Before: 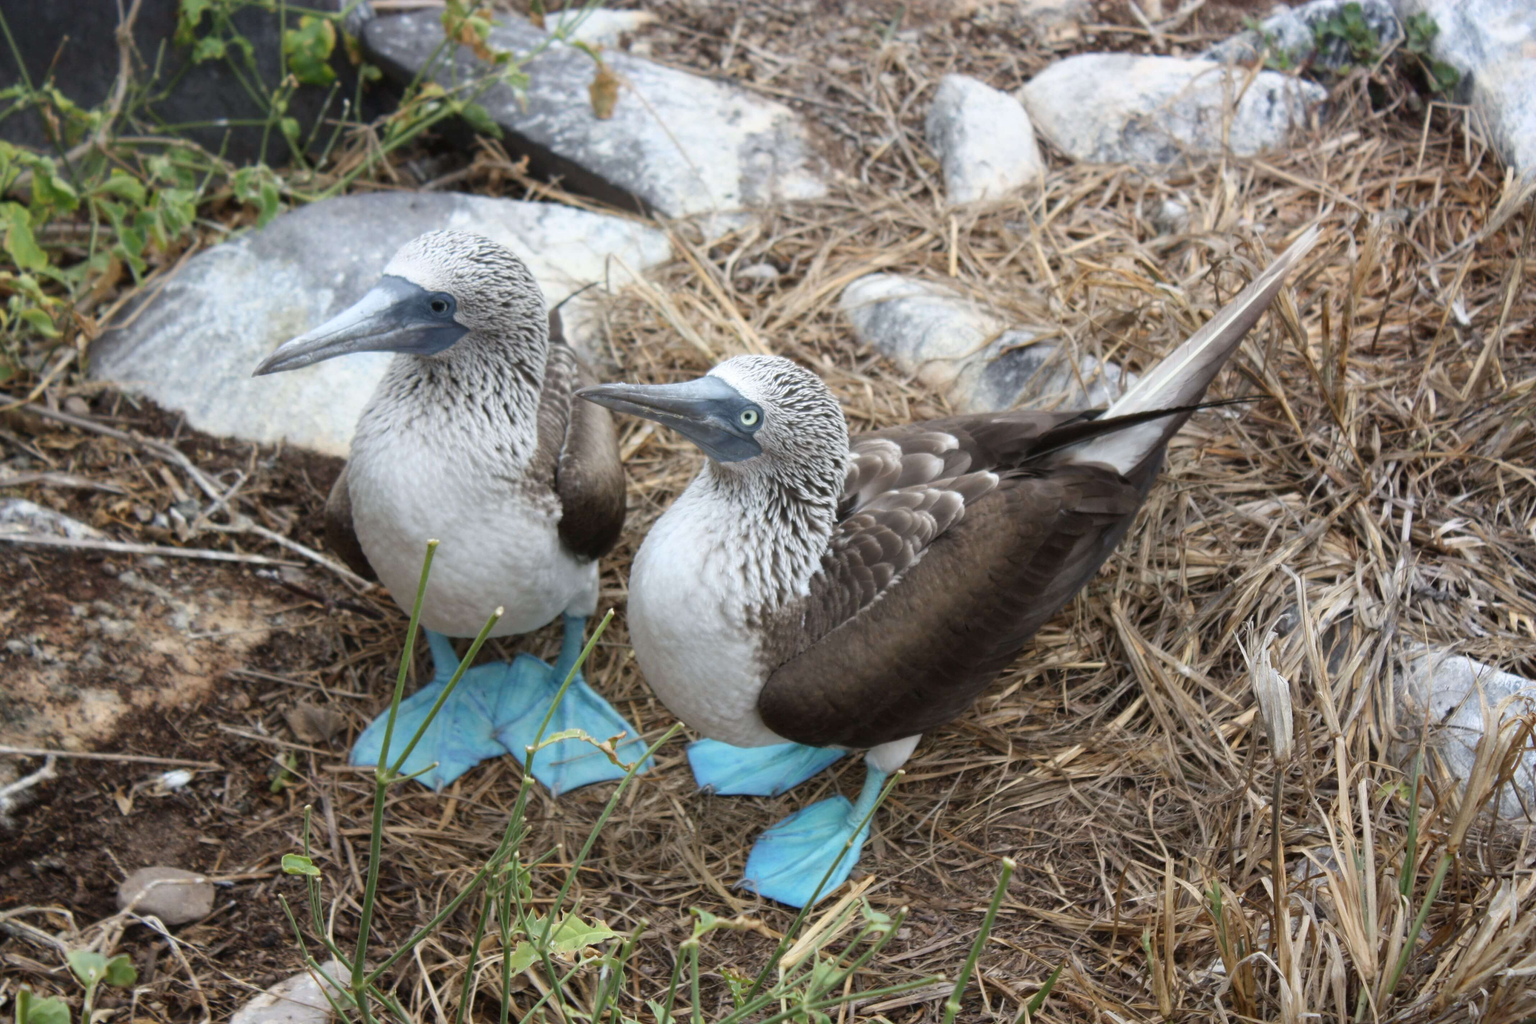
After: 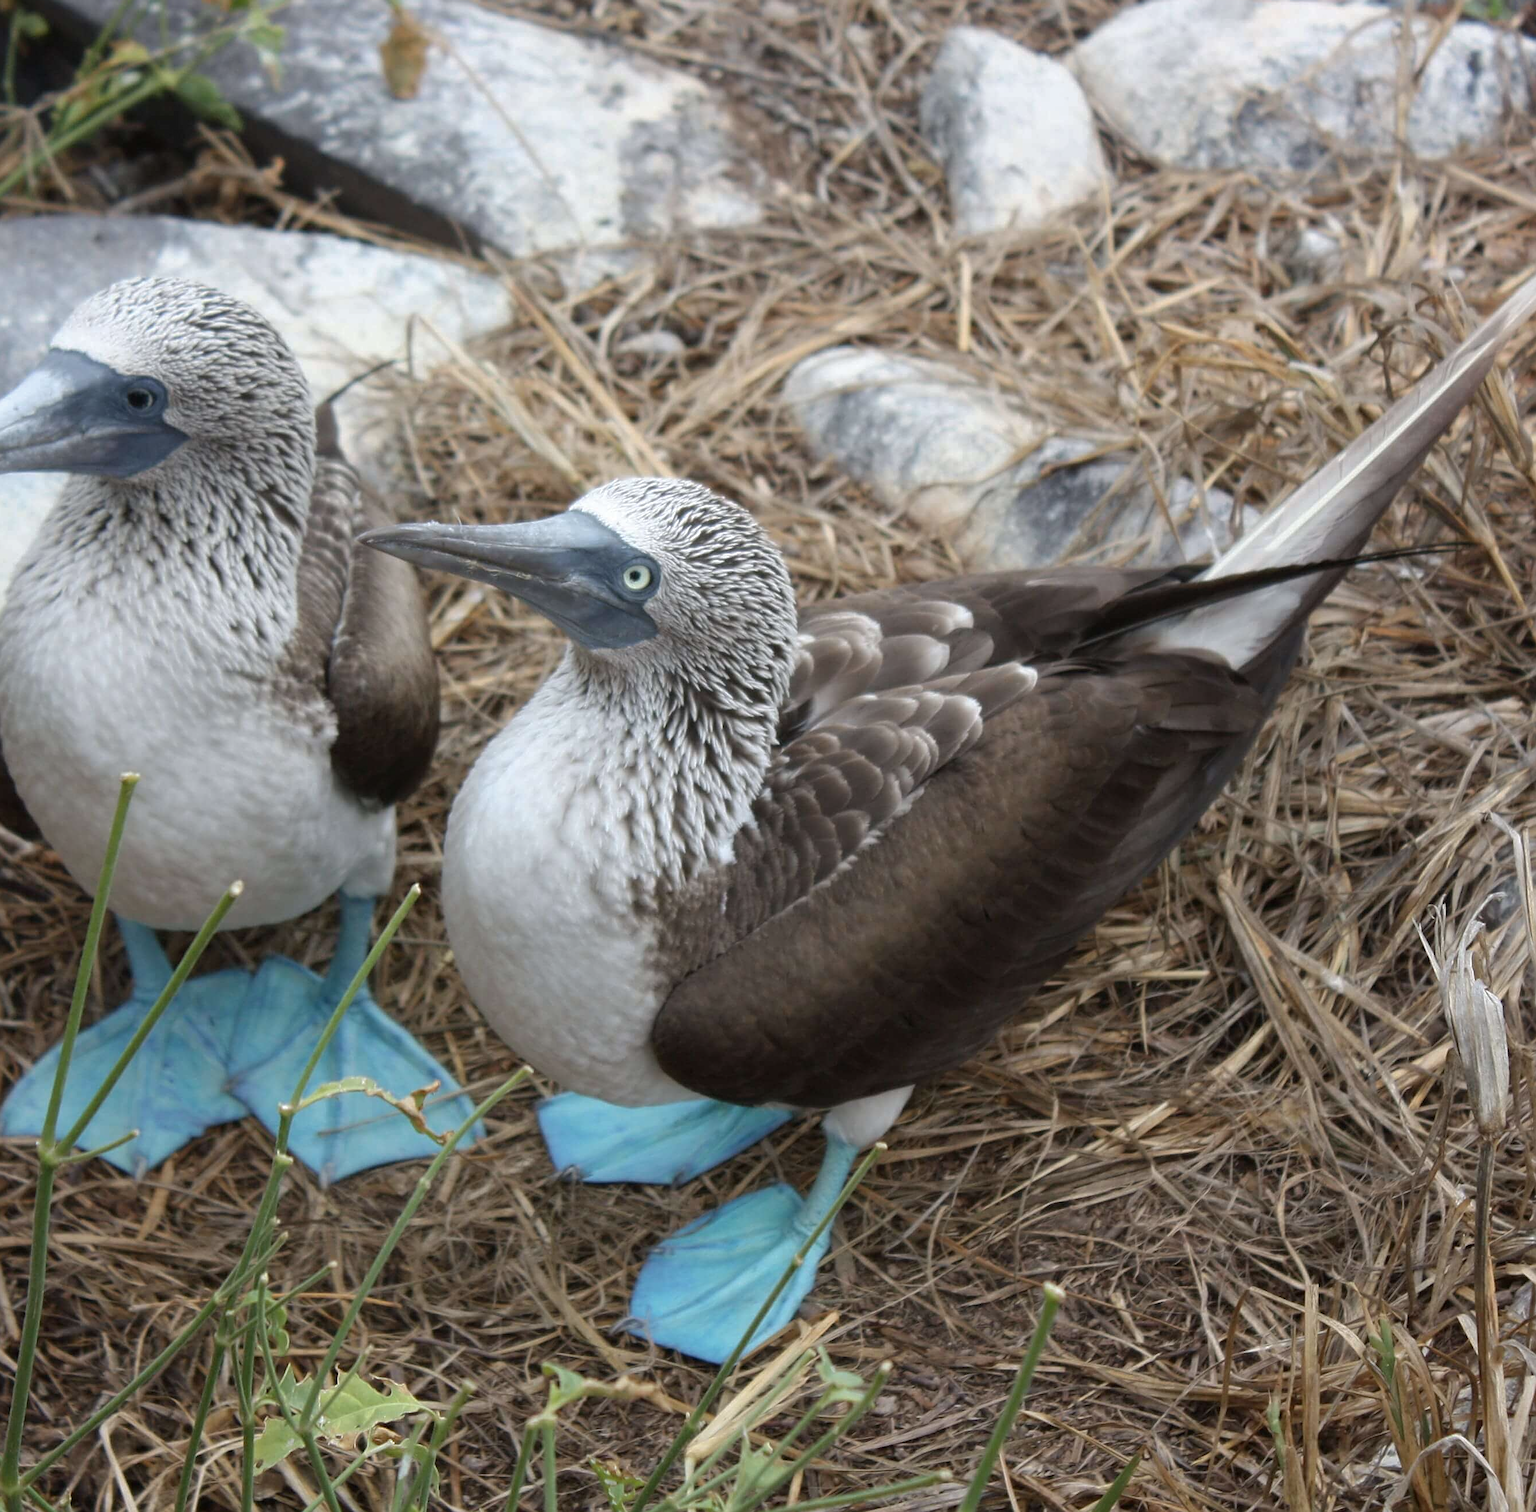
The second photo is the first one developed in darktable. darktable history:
sharpen: on, module defaults
color balance rgb: linear chroma grading › shadows -3%, linear chroma grading › highlights -4%
base curve: curves: ch0 [(0, 0) (0.74, 0.67) (1, 1)]
crop and rotate: left 22.918%, top 5.629%, right 14.711%, bottom 2.247%
